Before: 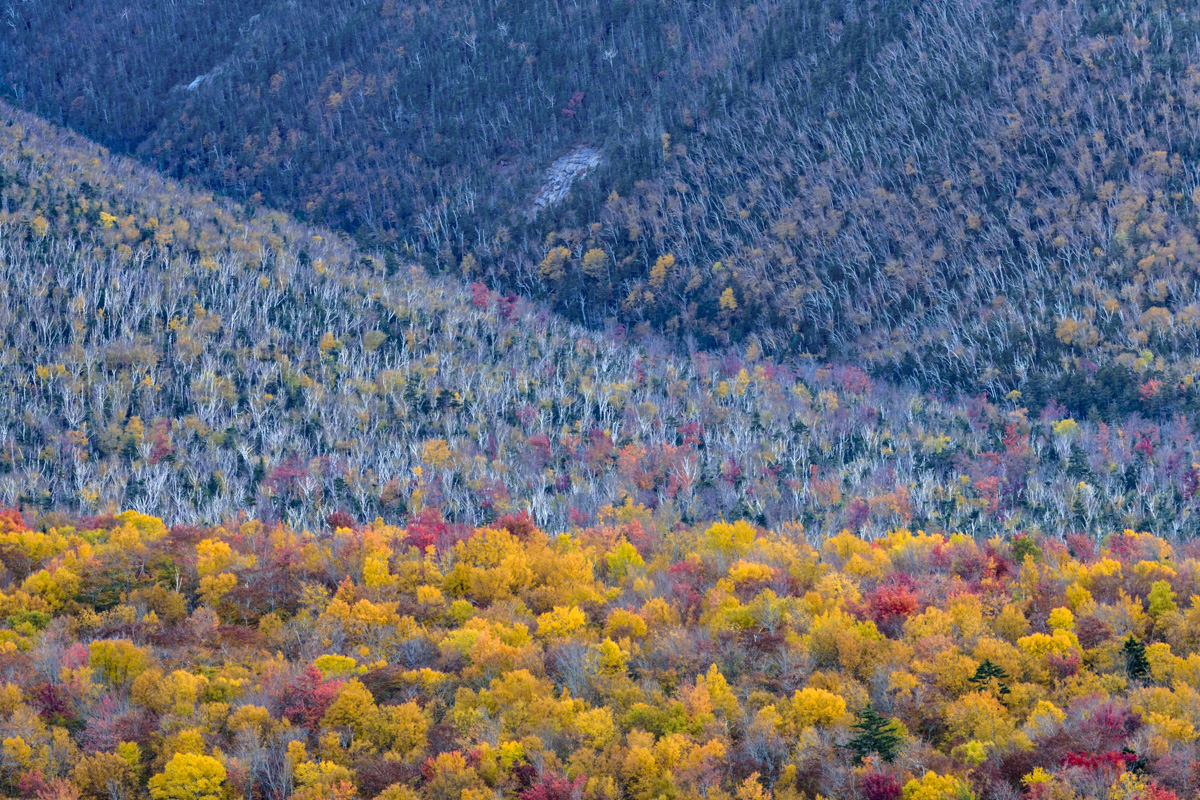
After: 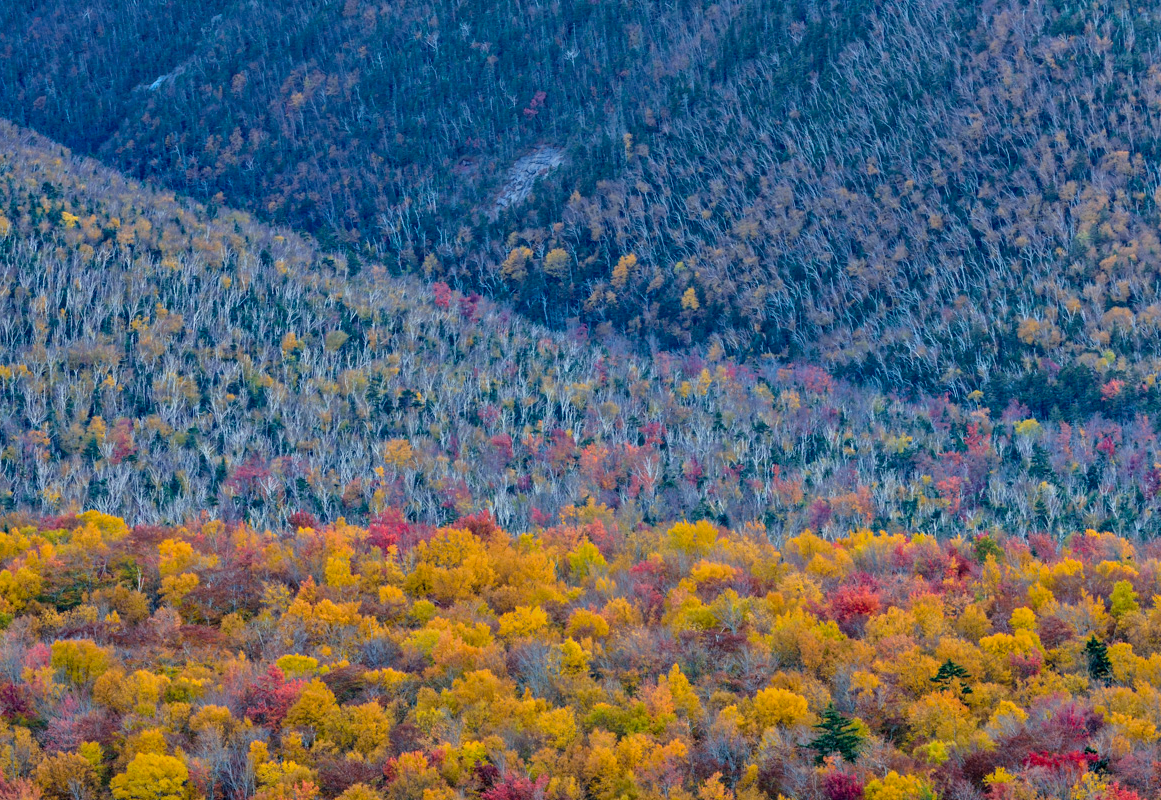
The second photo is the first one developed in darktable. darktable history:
crop and rotate: left 3.238%
tone equalizer: -8 EV -0.002 EV, -7 EV 0.005 EV, -6 EV -0.008 EV, -5 EV 0.007 EV, -4 EV -0.042 EV, -3 EV -0.233 EV, -2 EV -0.662 EV, -1 EV -0.983 EV, +0 EV -0.969 EV, smoothing diameter 2%, edges refinement/feathering 20, mask exposure compensation -1.57 EV, filter diffusion 5
